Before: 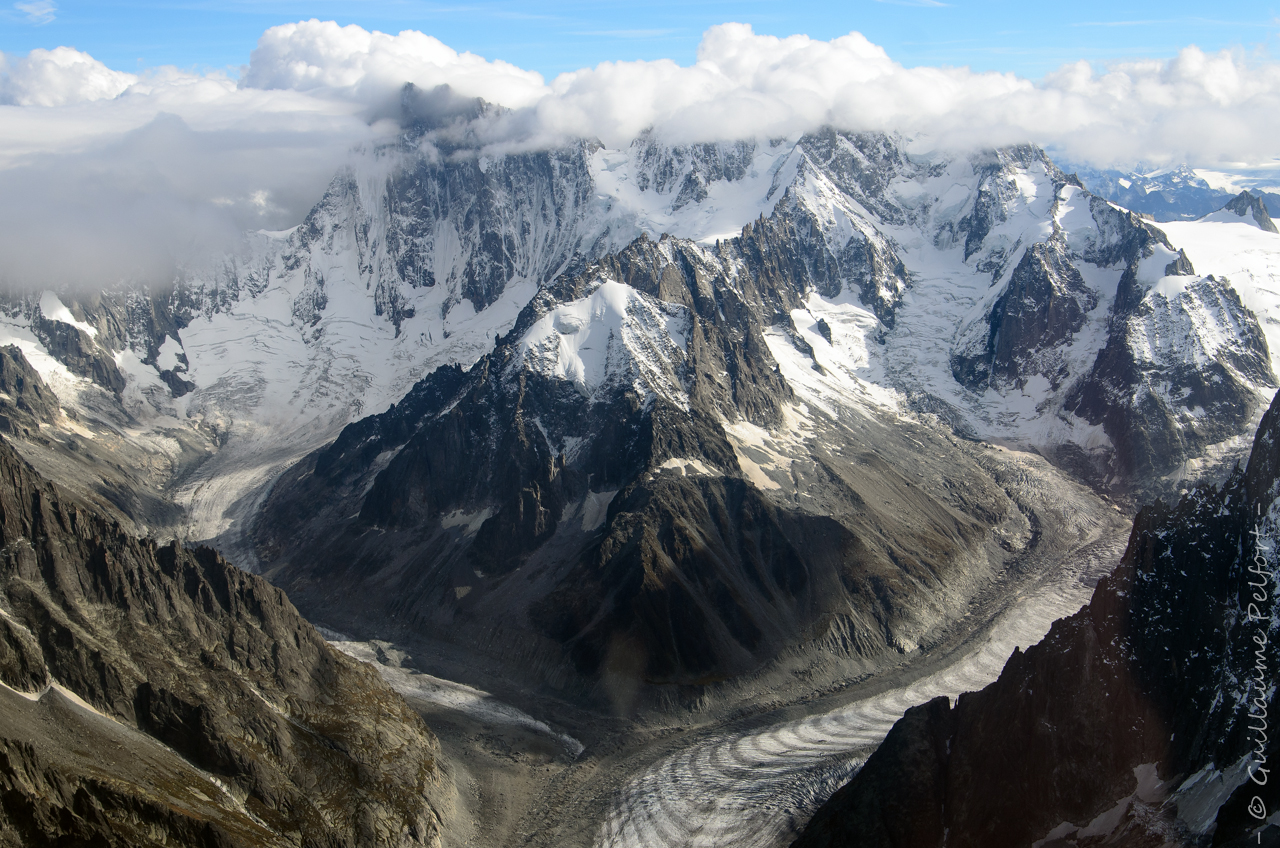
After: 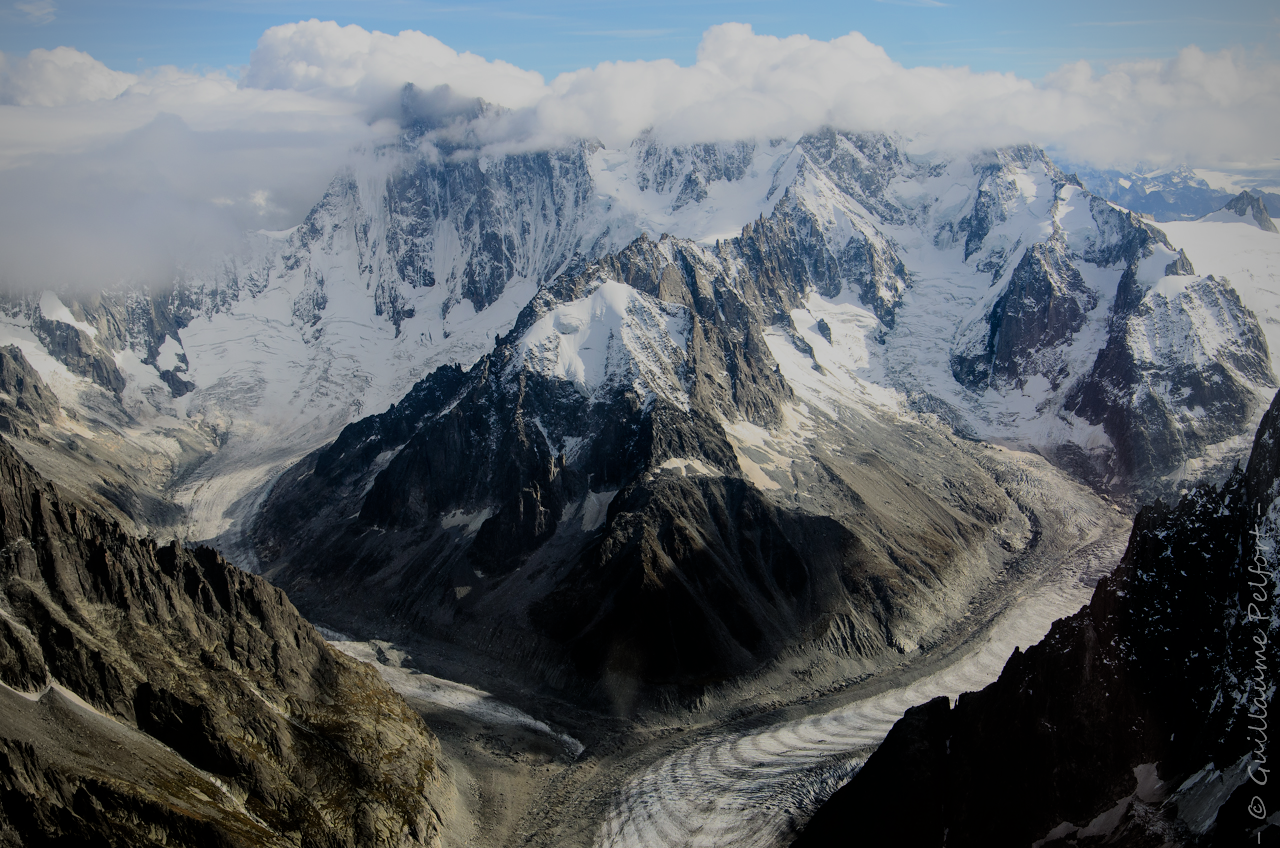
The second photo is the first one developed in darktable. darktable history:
color balance rgb: shadows lift › hue 84.67°, perceptual saturation grading › global saturation 25.77%
vignetting: center (-0.032, -0.036)
filmic rgb: black relative exposure -6.22 EV, white relative exposure 6.96 EV, hardness 2.25
